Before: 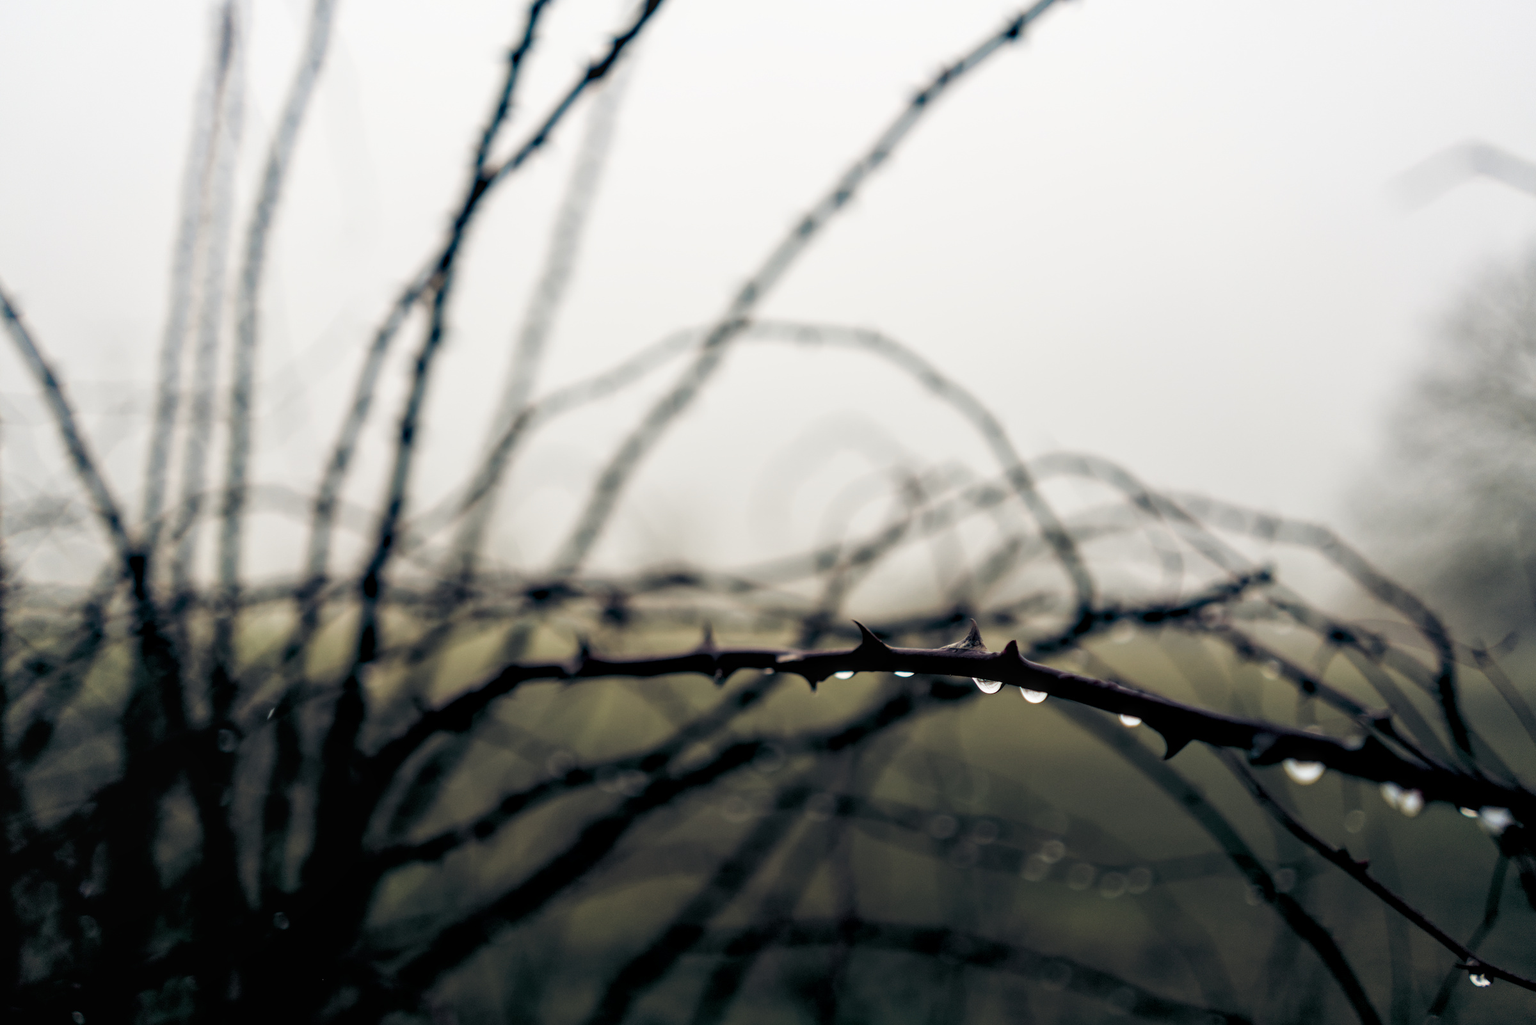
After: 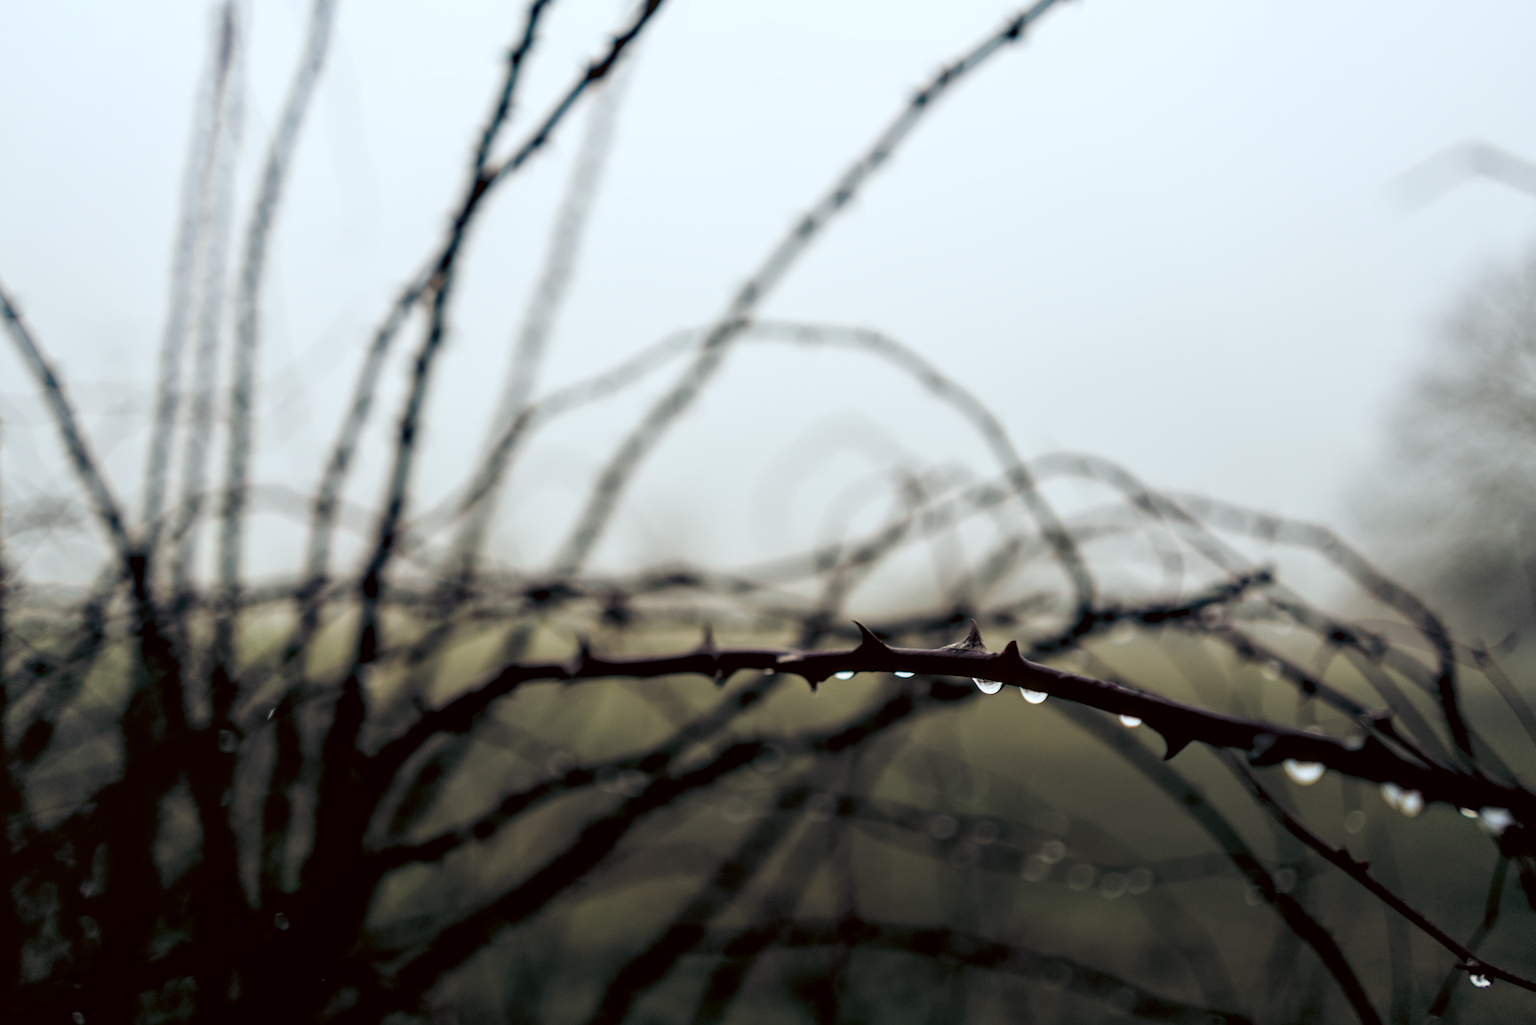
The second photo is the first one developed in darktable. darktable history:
color correction: highlights a* -3.7, highlights b* -6.46, shadows a* 2.94, shadows b* 5.5
